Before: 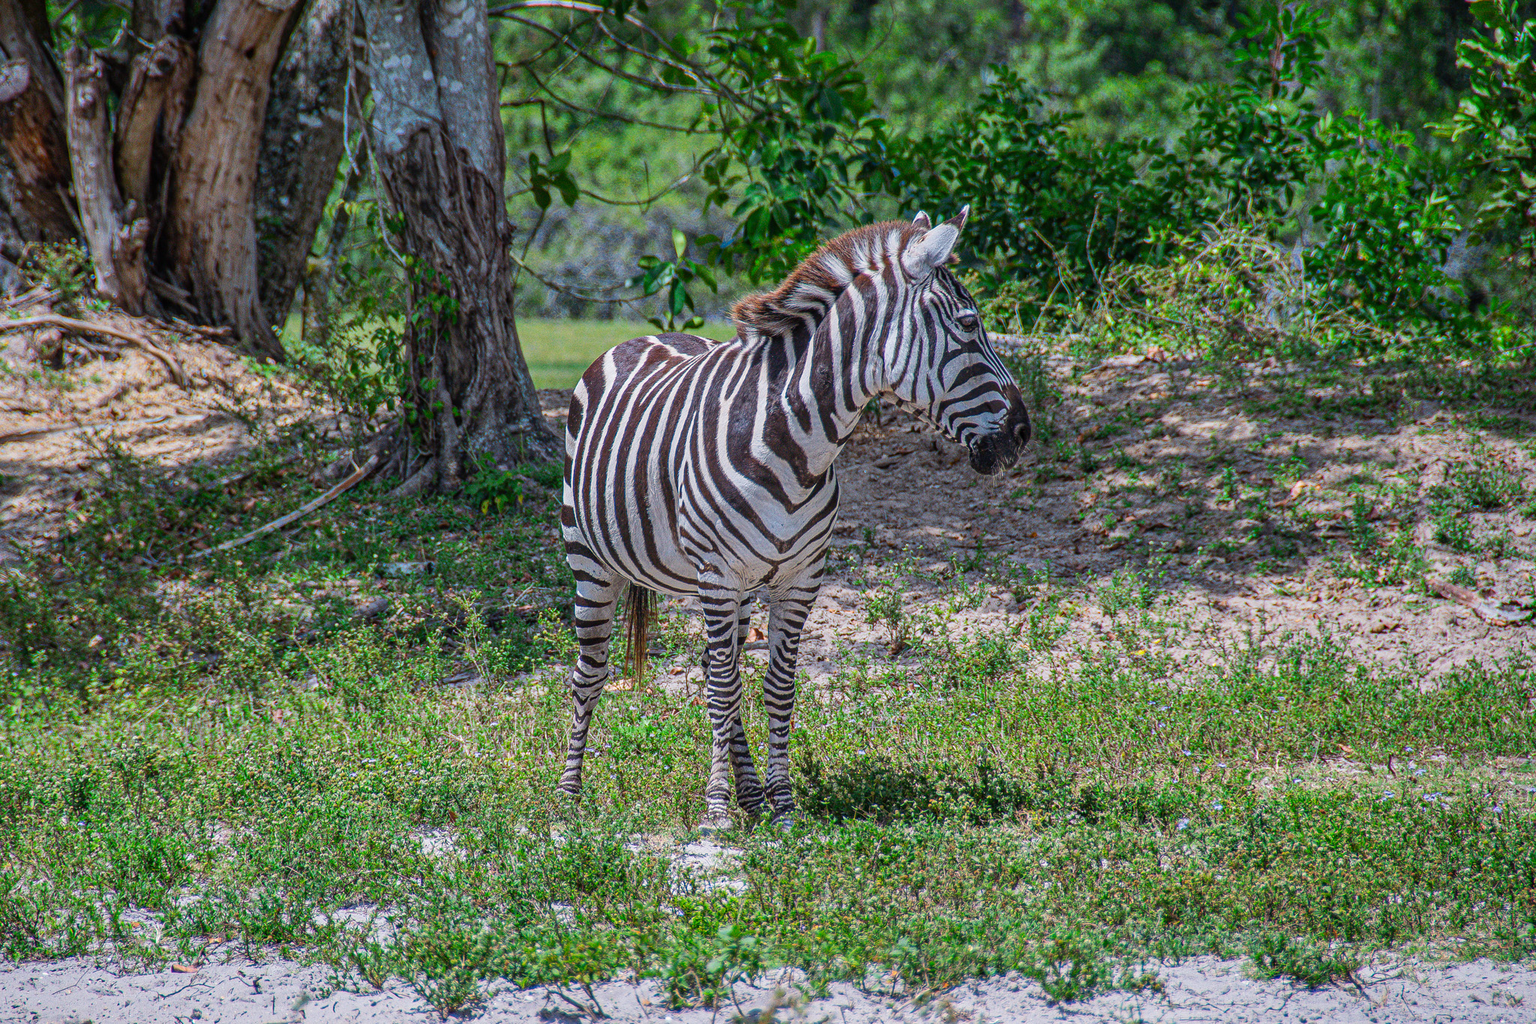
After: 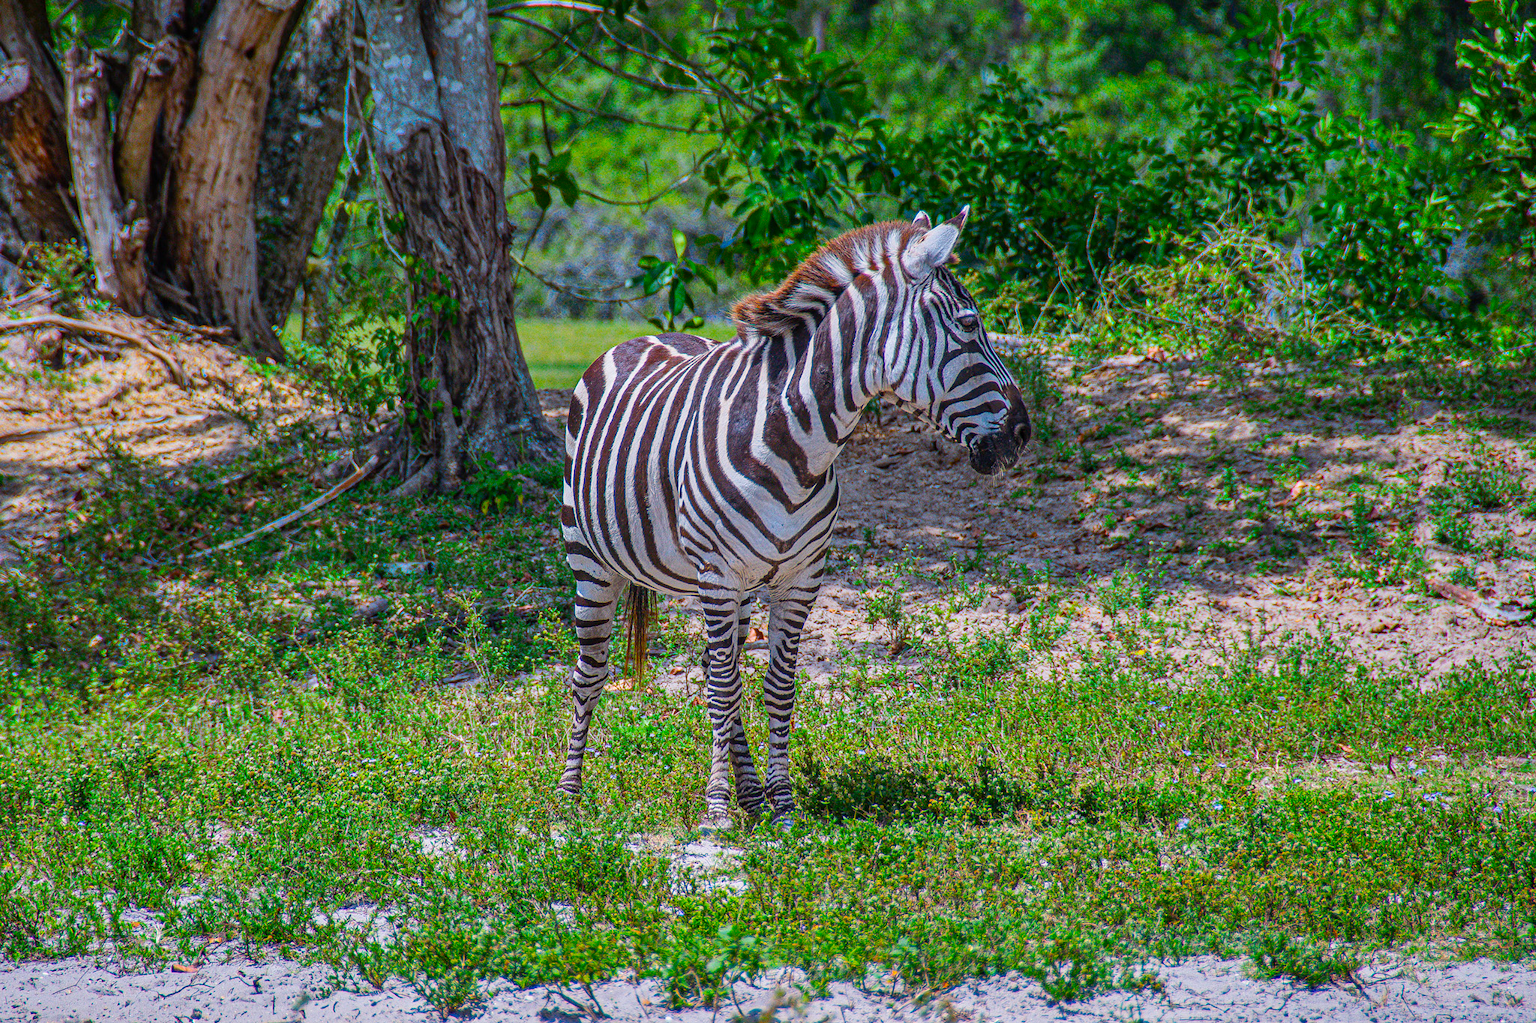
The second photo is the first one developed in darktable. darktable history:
color balance rgb: linear chroma grading › global chroma 15%, perceptual saturation grading › global saturation 30%
shadows and highlights: radius 108.52, shadows 23.73, highlights -59.32, low approximation 0.01, soften with gaussian
